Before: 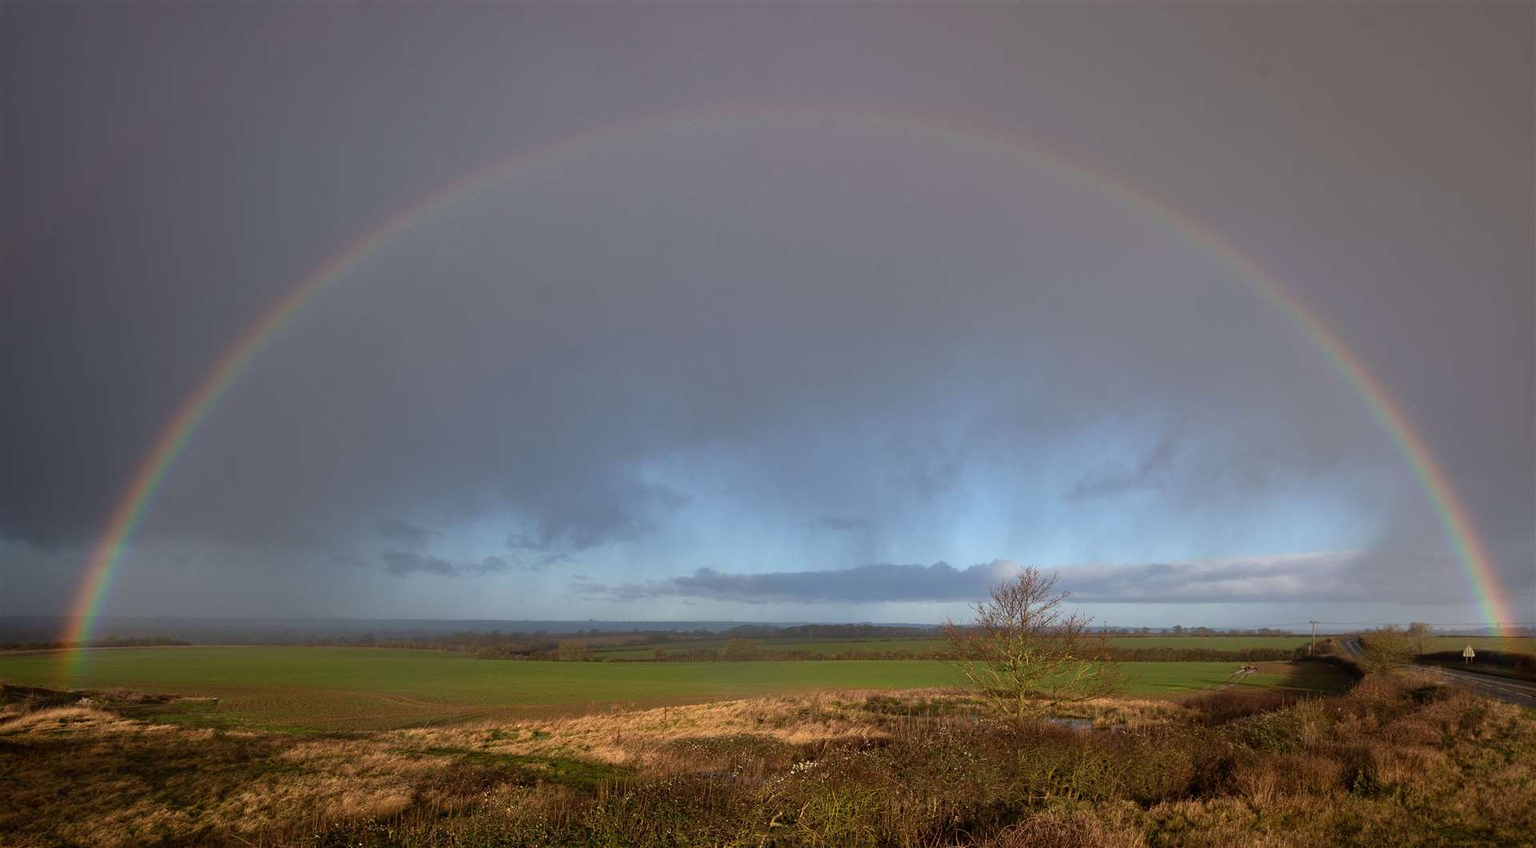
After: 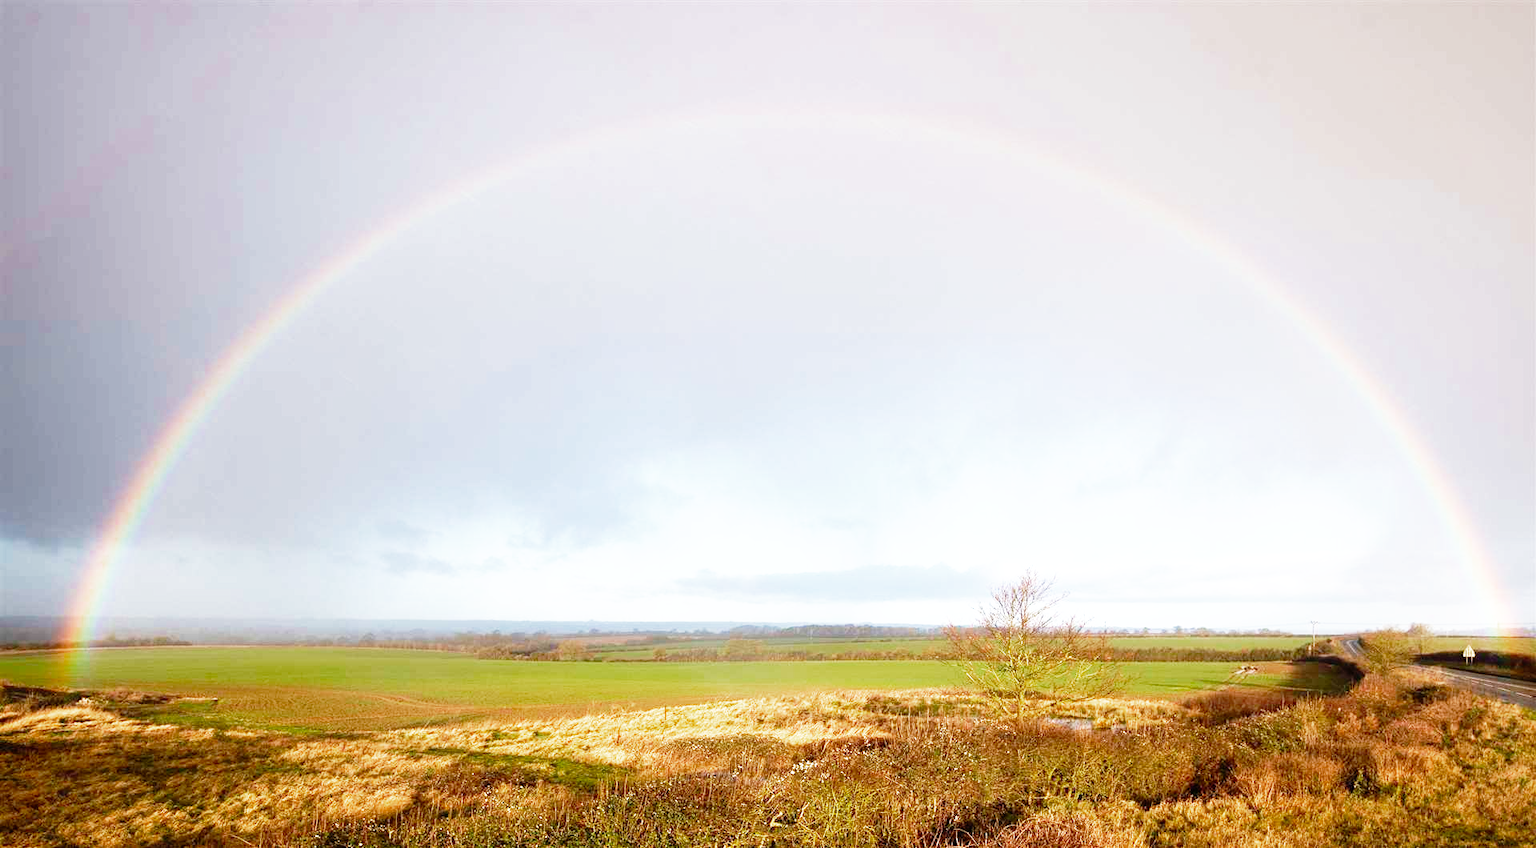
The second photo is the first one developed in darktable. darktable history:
base curve: curves: ch0 [(0, 0) (0.012, 0.01) (0.073, 0.168) (0.31, 0.711) (0.645, 0.957) (1, 1)], preserve colors none
exposure: black level correction 0, exposure 1.3 EV, compensate highlight preservation false
color zones: curves: ch0 [(0, 0.444) (0.143, 0.442) (0.286, 0.441) (0.429, 0.441) (0.571, 0.441) (0.714, 0.441) (0.857, 0.442) (1, 0.444)]
